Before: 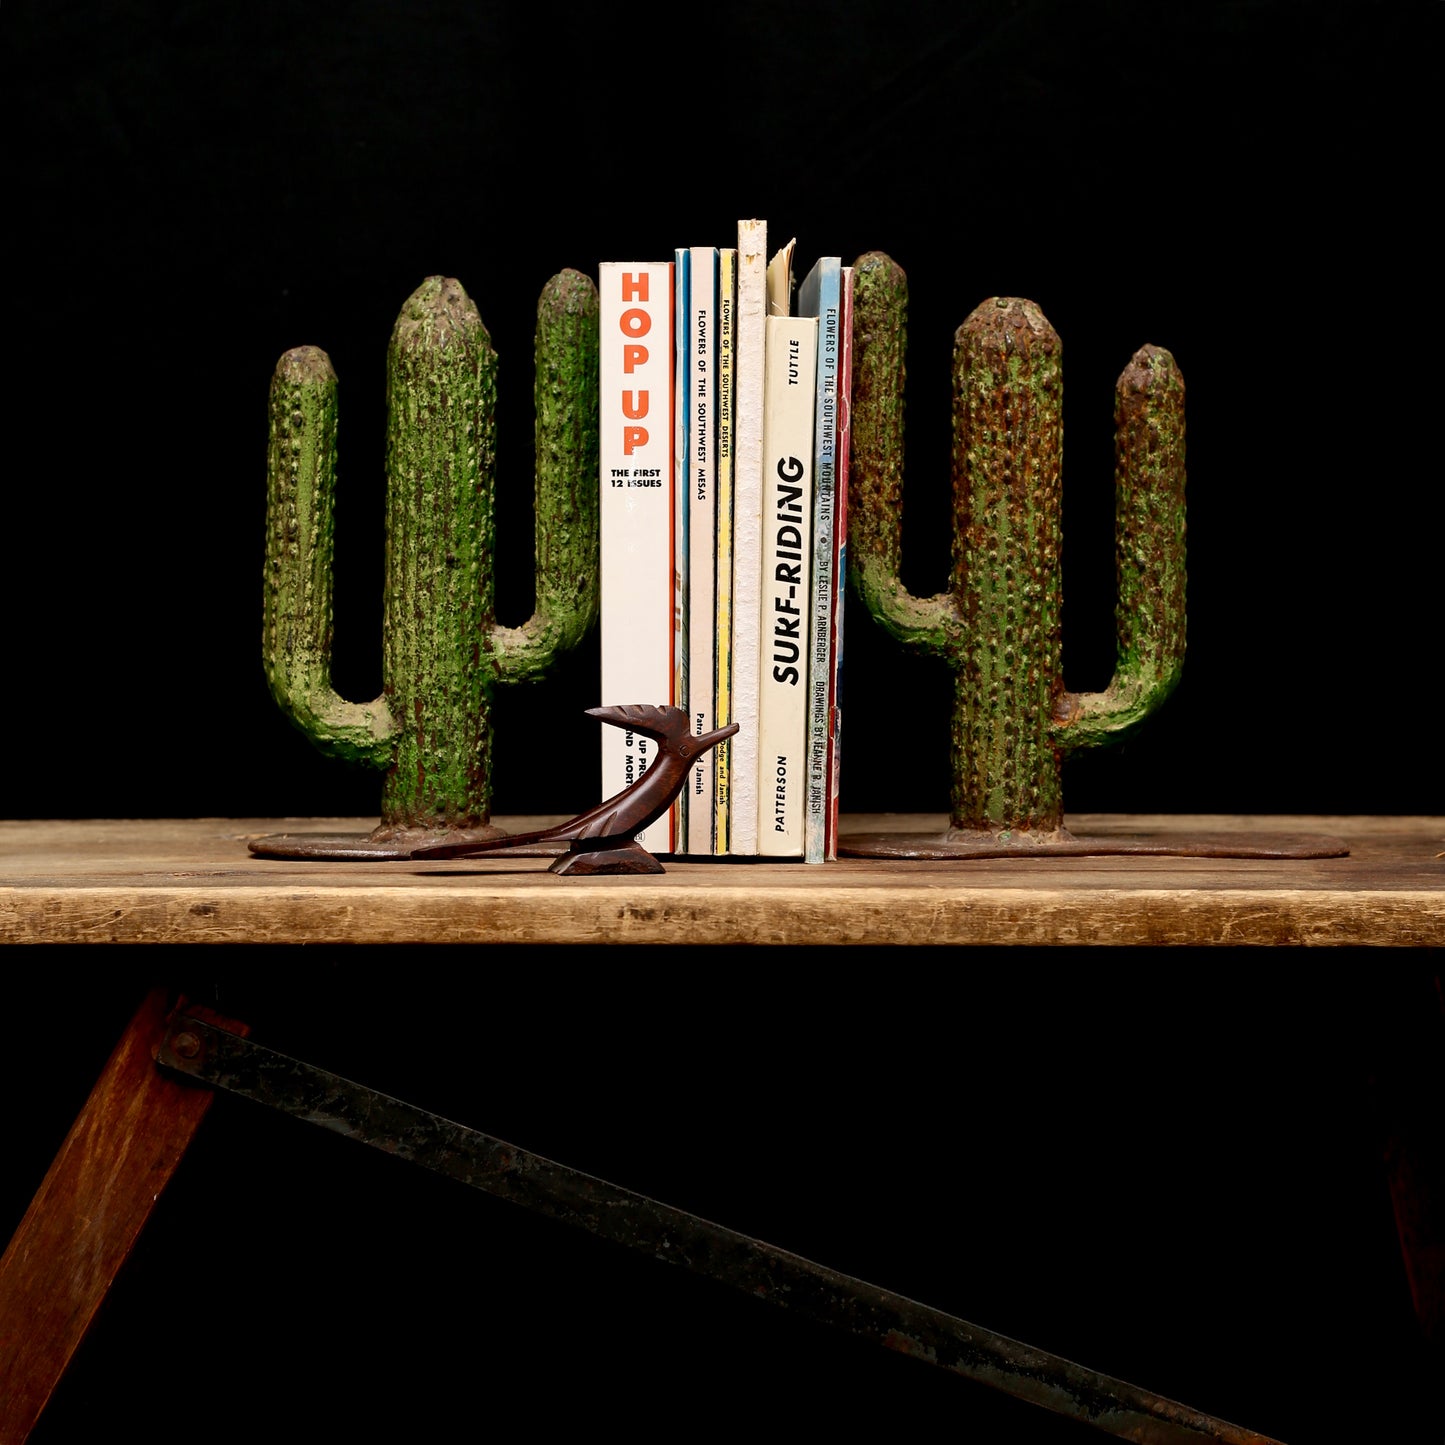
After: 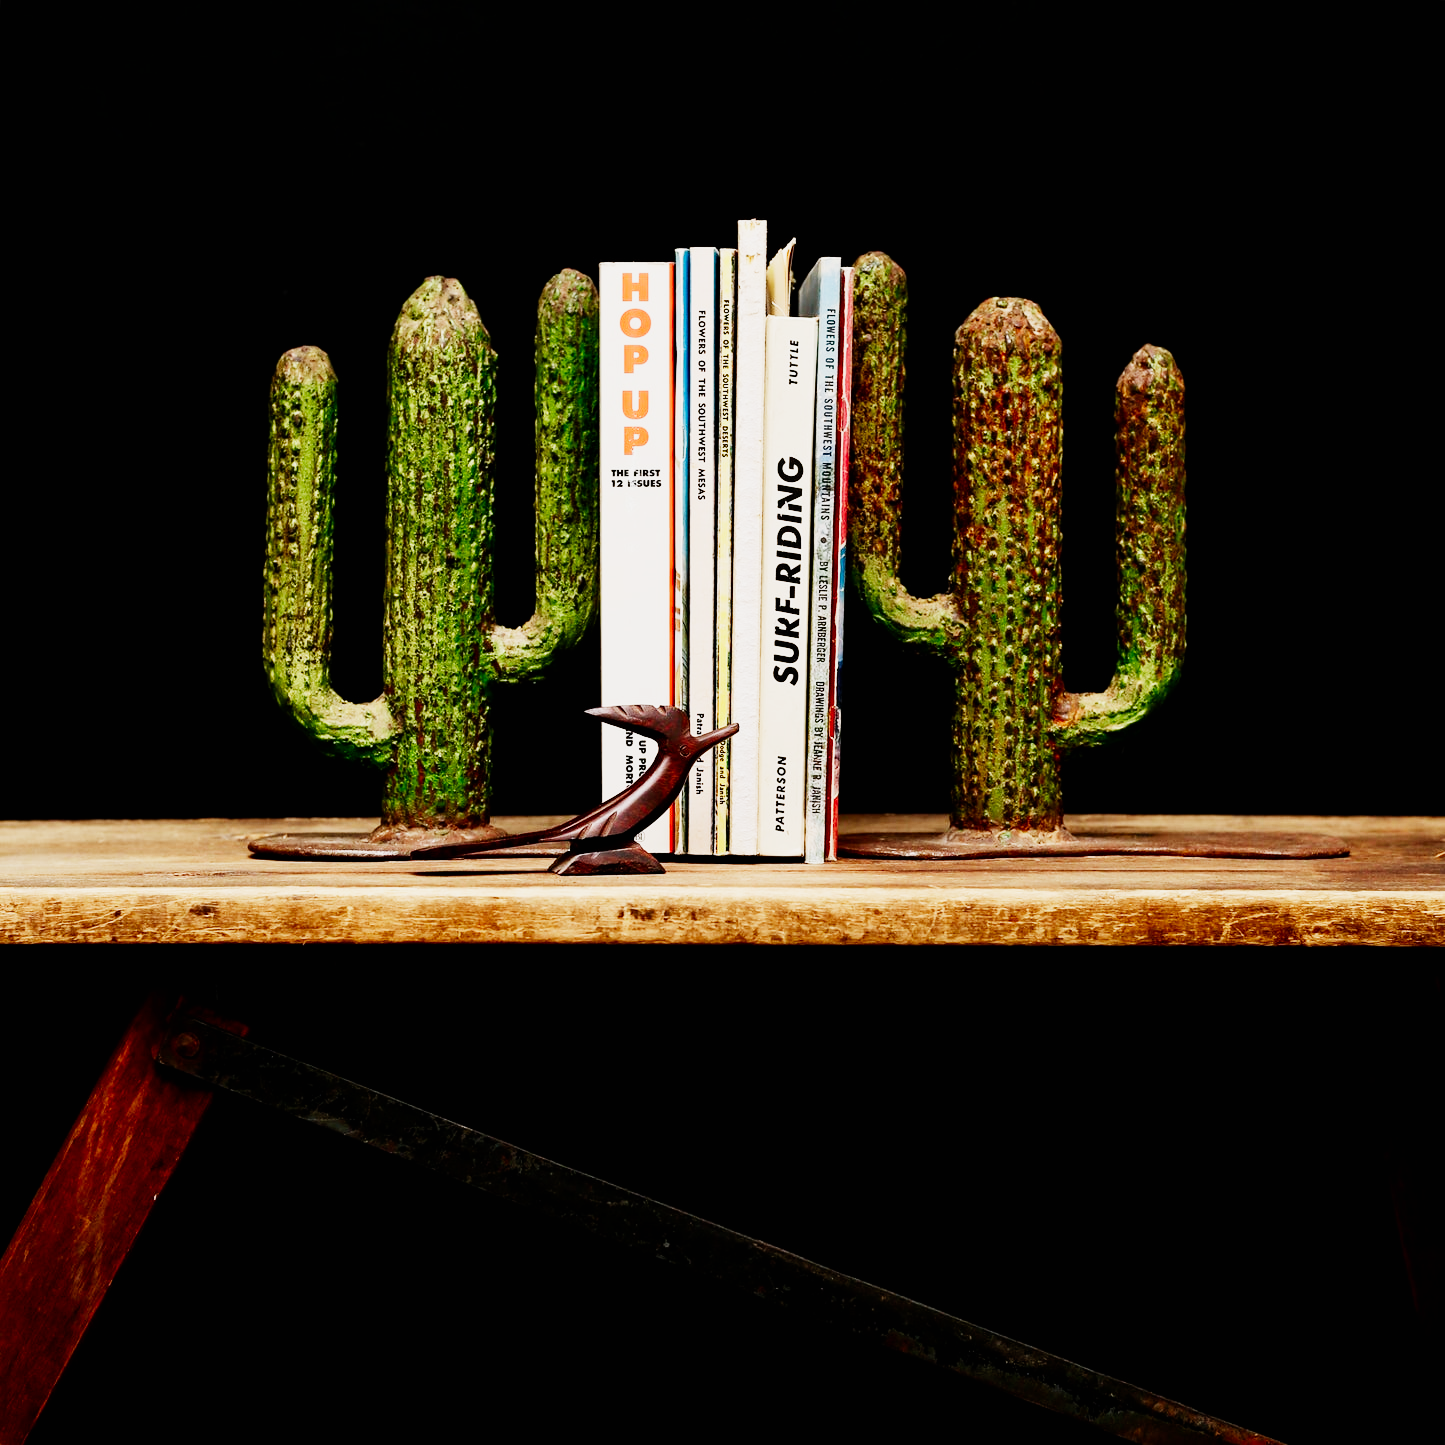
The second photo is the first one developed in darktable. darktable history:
sigmoid: contrast 1.8, skew -0.2, preserve hue 0%, red attenuation 0.1, red rotation 0.035, green attenuation 0.1, green rotation -0.017, blue attenuation 0.15, blue rotation -0.052, base primaries Rec2020
contrast brightness saturation: saturation 0.13
exposure: black level correction 0, exposure 0.9 EV, compensate highlight preservation false
